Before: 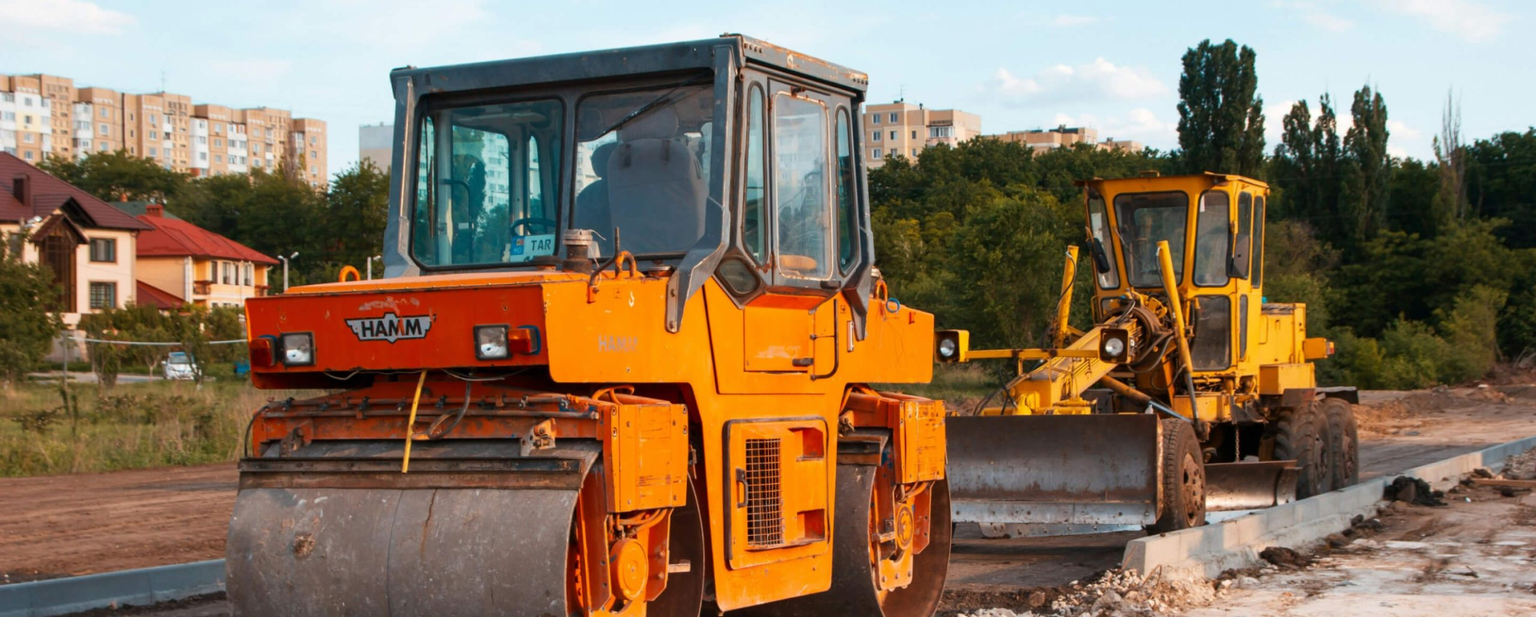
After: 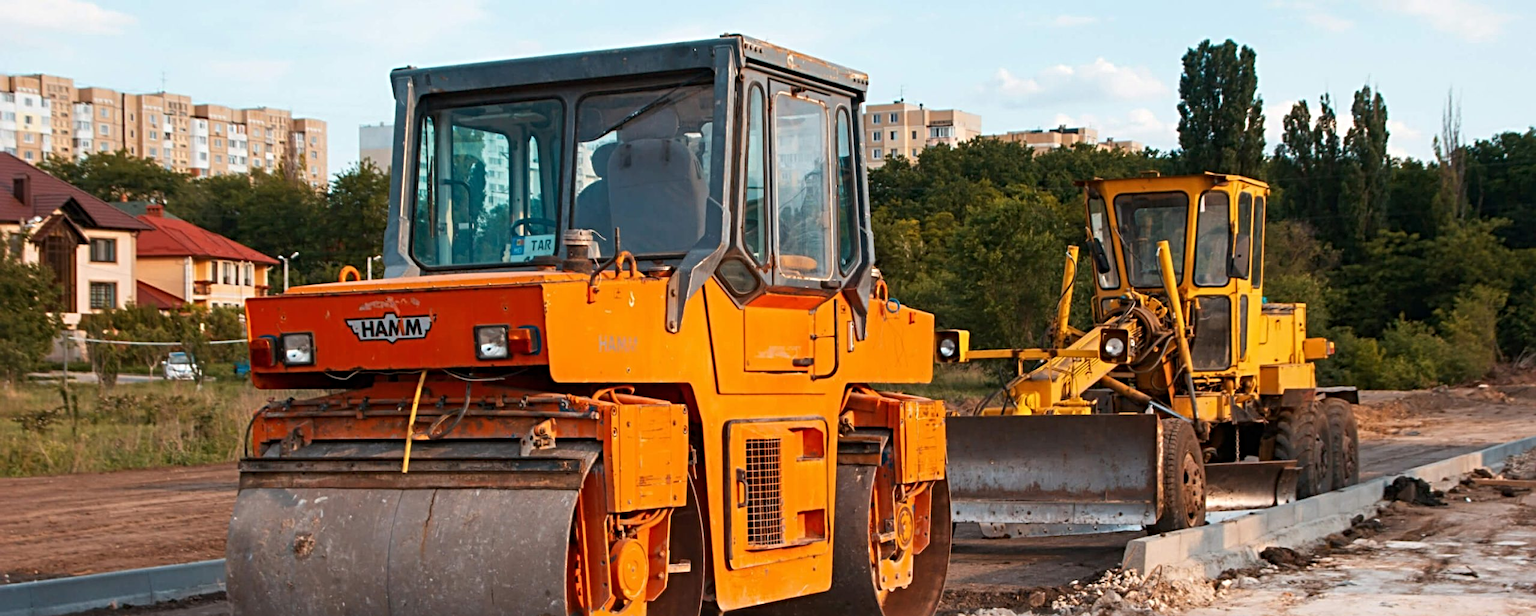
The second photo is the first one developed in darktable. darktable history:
sharpen: radius 4.906
